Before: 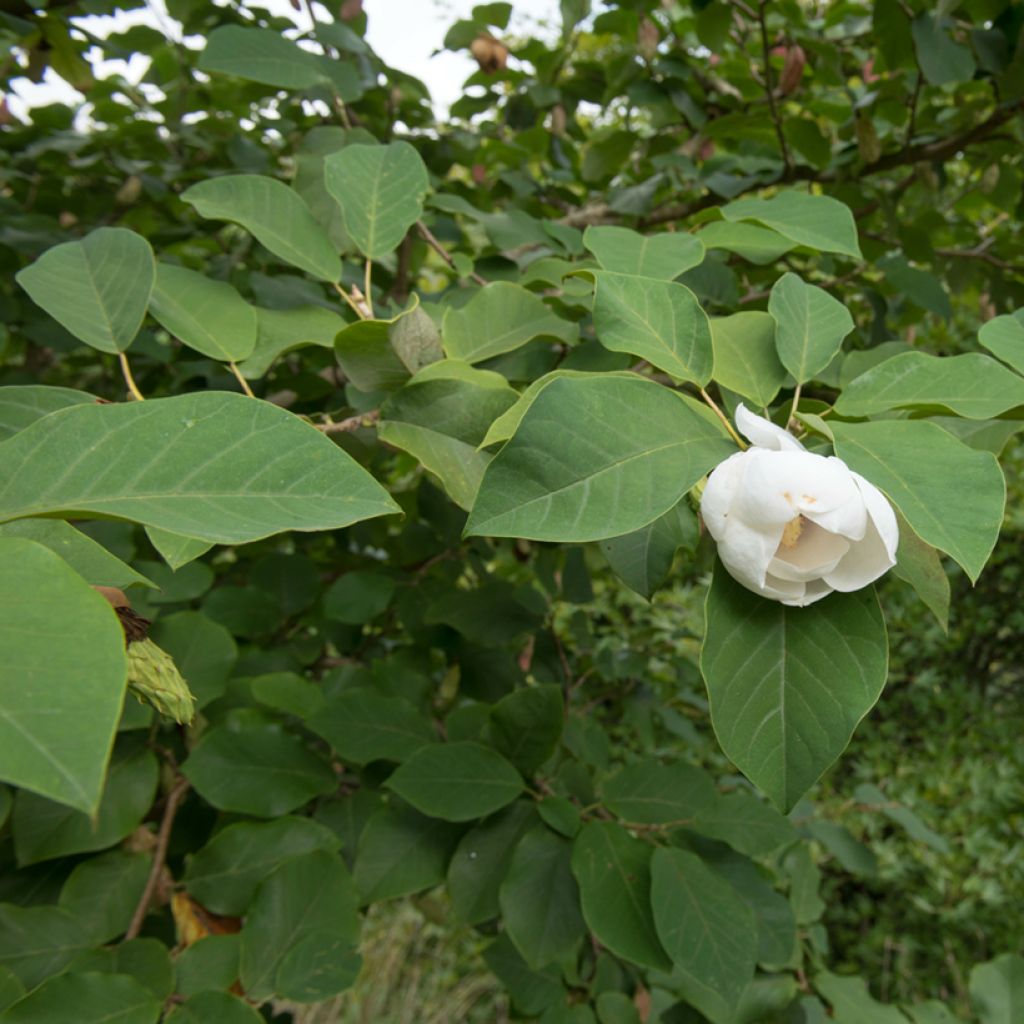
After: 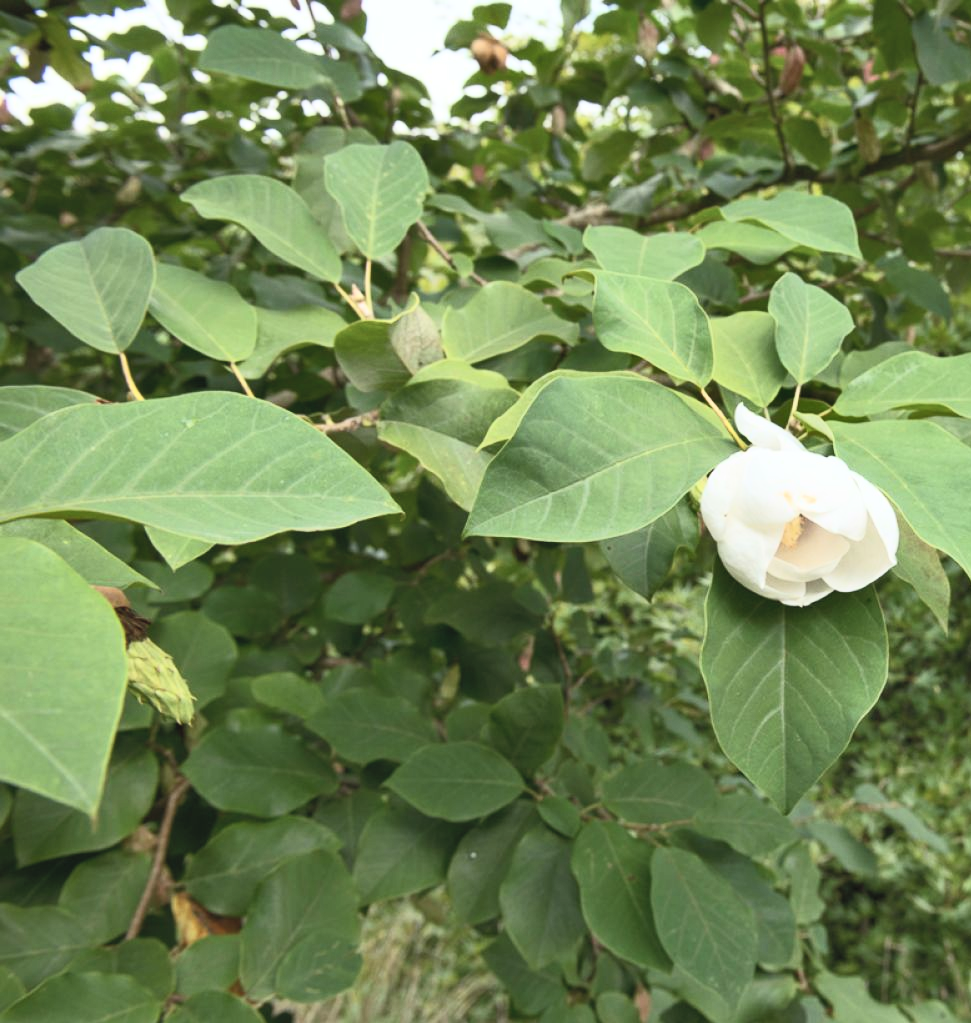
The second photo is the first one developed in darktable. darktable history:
crop and rotate: right 5.167%
contrast brightness saturation: contrast 0.39, brightness 0.53
shadows and highlights: soften with gaussian
